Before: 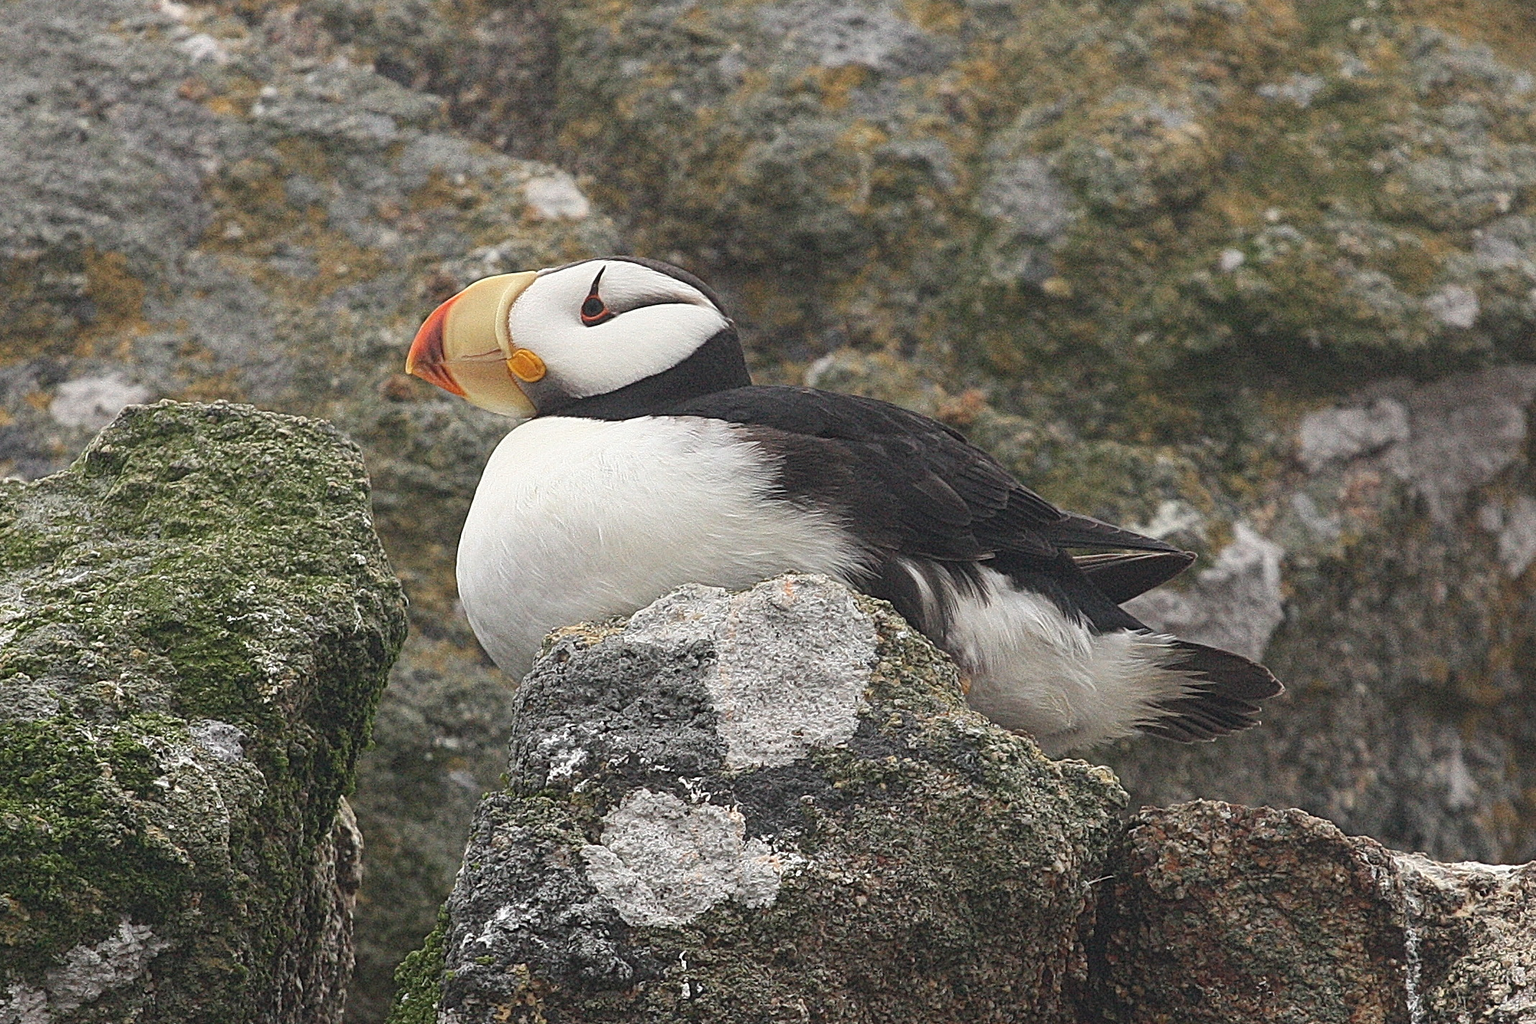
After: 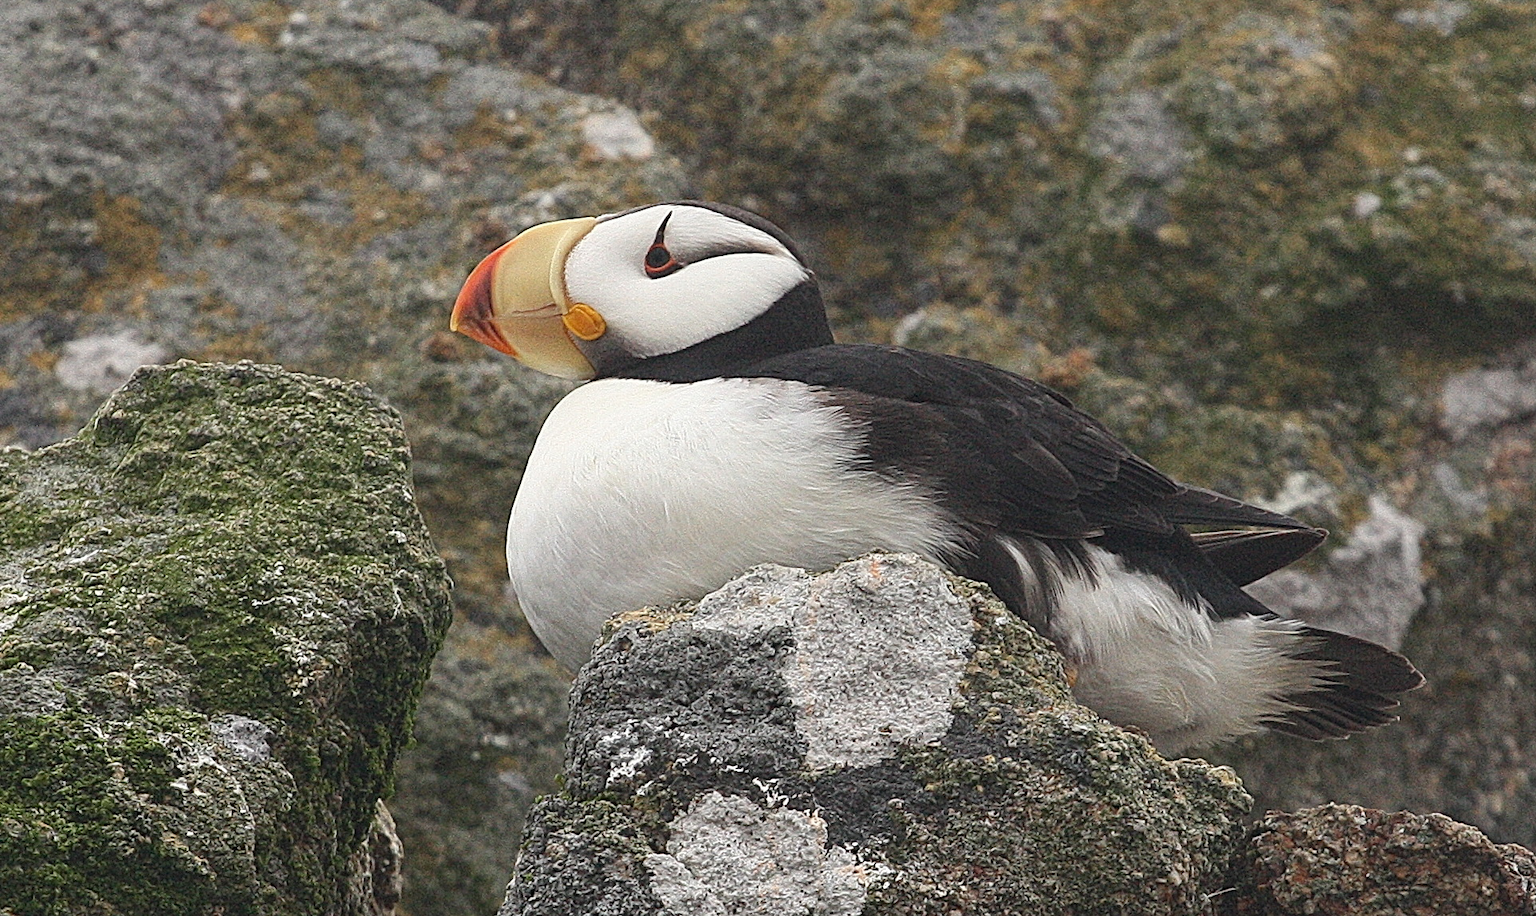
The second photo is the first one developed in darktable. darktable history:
crop: top 7.4%, right 9.872%, bottom 11.97%
contrast brightness saturation: contrast 0.028, brightness -0.033
